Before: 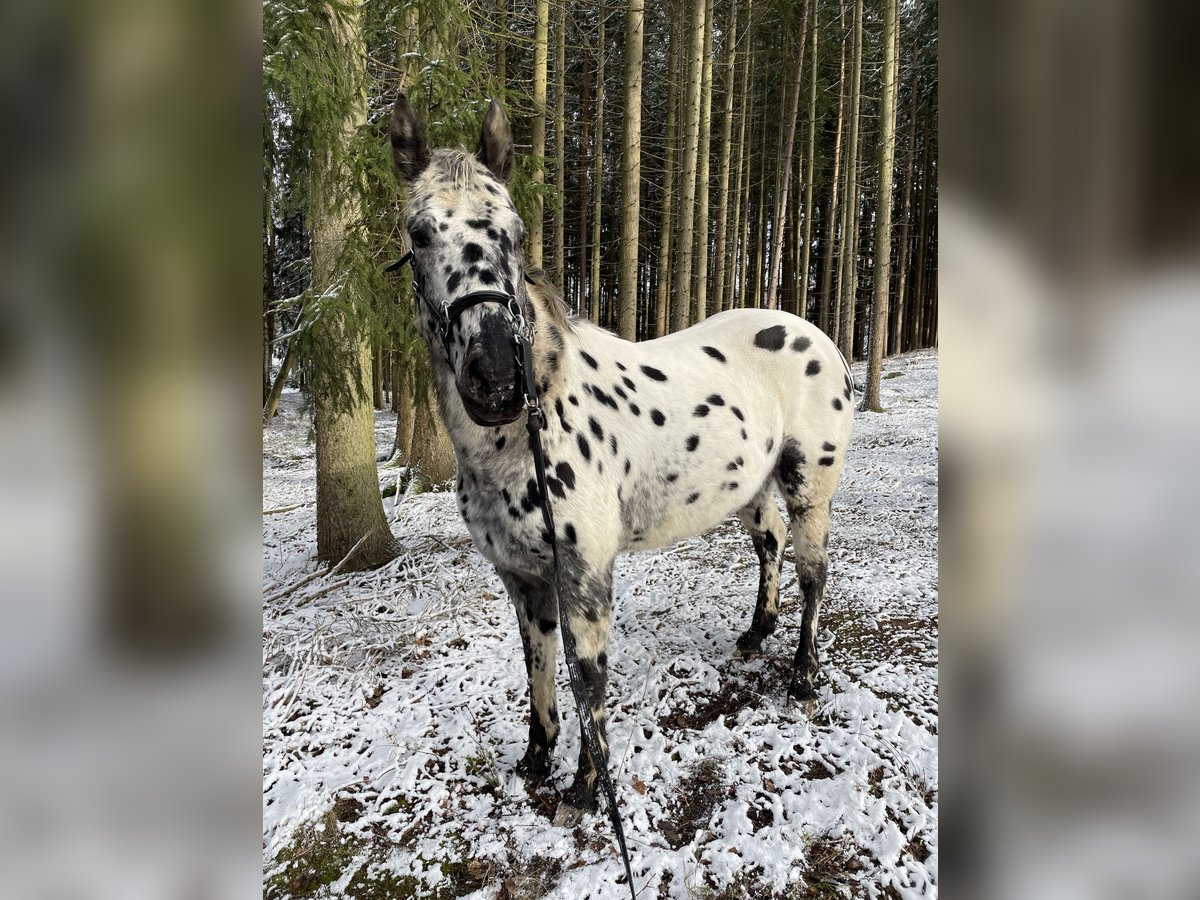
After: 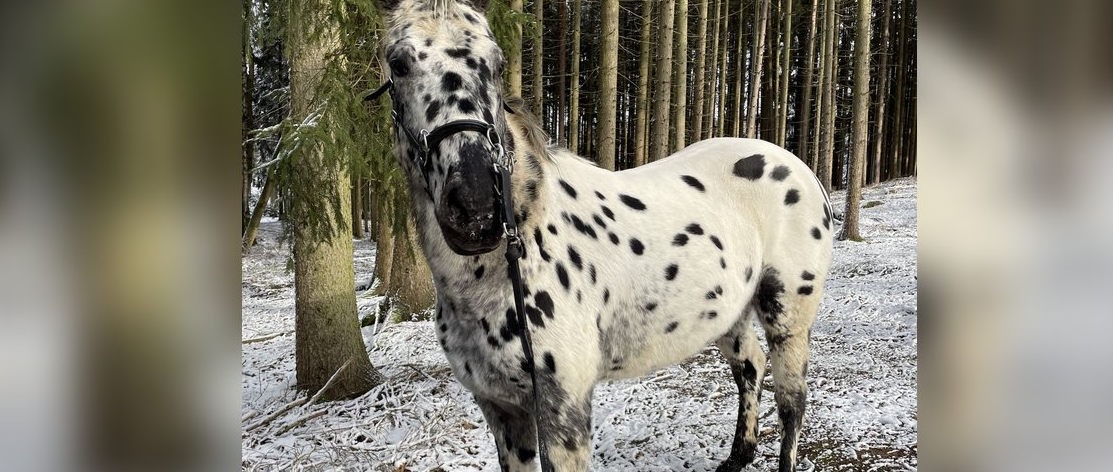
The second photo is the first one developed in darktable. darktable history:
crop: left 1.775%, top 19.108%, right 5.464%, bottom 28.376%
